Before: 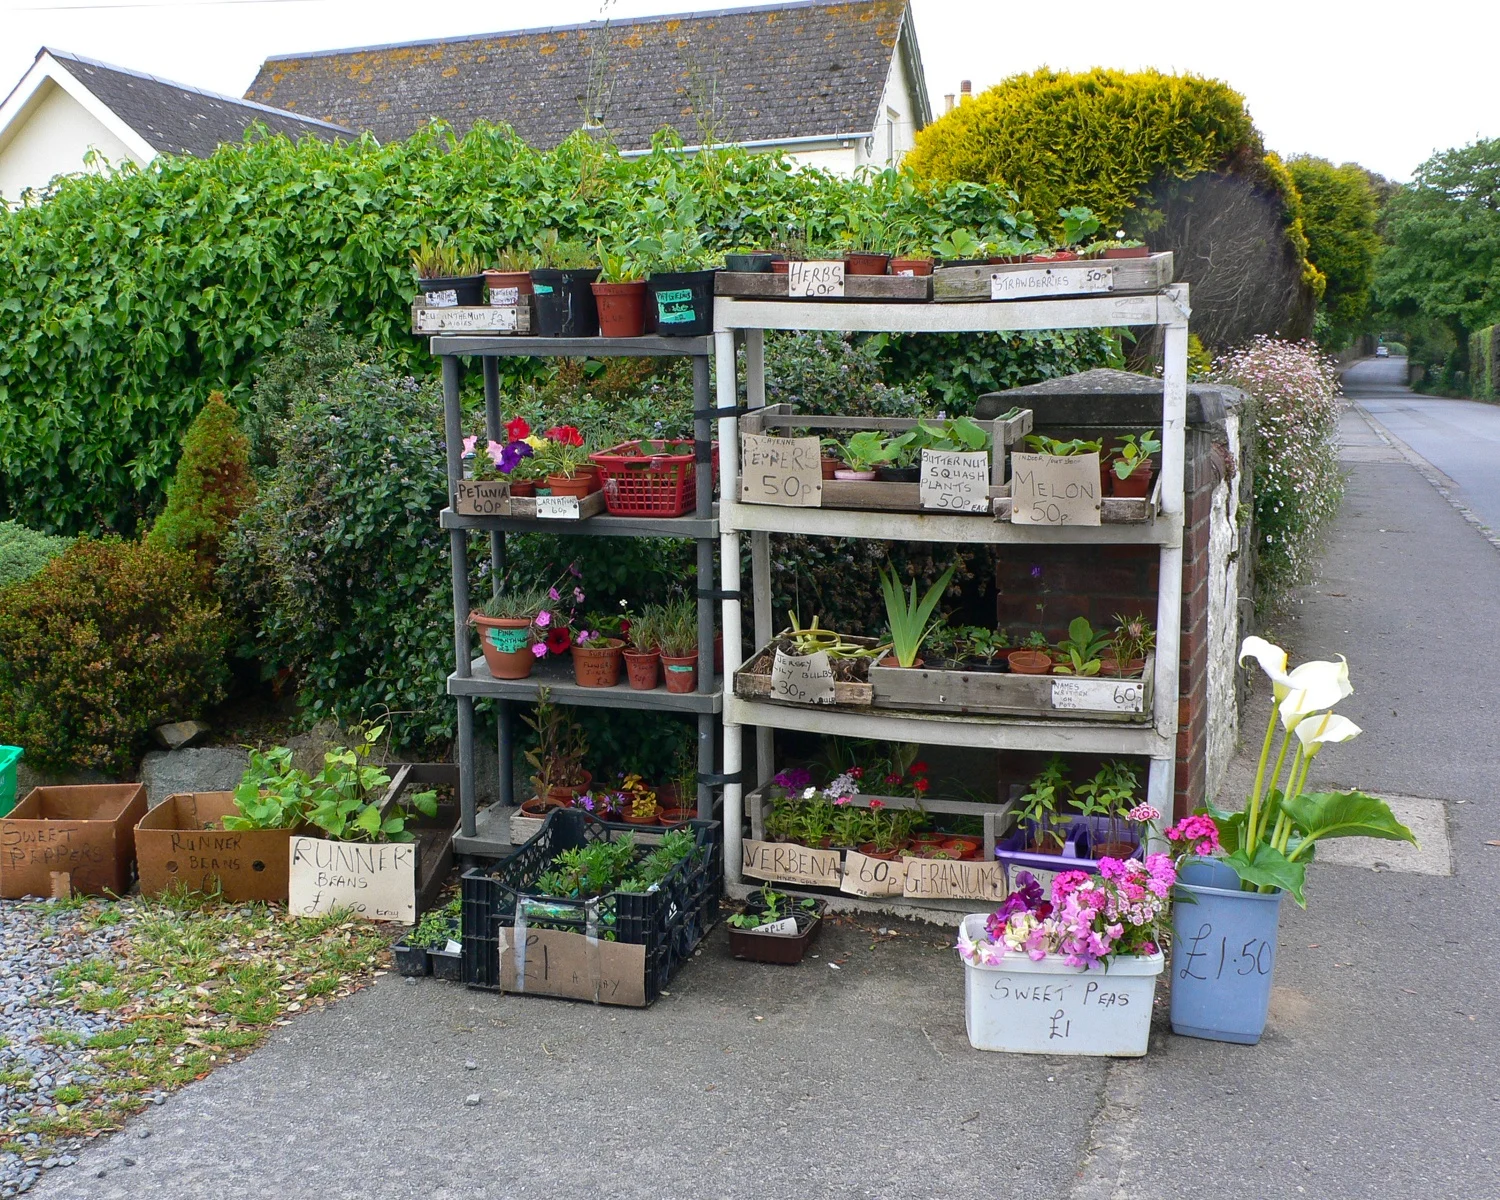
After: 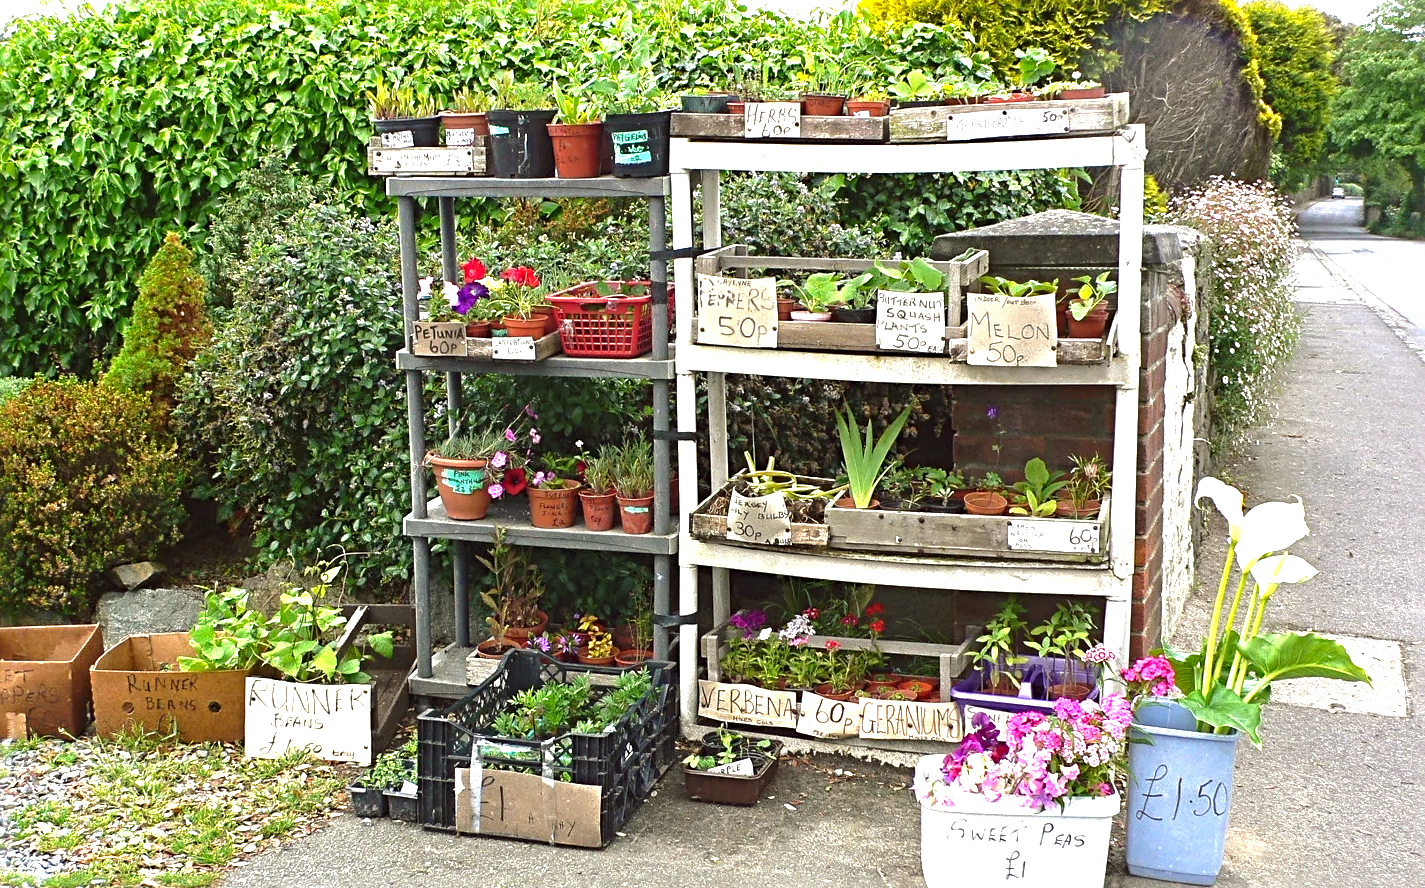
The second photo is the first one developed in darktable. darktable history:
crop and rotate: left 2.991%, top 13.302%, right 1.981%, bottom 12.636%
rgb curve: curves: ch0 [(0, 0) (0.175, 0.154) (0.785, 0.663) (1, 1)]
exposure: black level correction 0, exposure 1.5 EV, compensate highlight preservation false
color balance: lift [1.005, 1.002, 0.998, 0.998], gamma [1, 1.021, 1.02, 0.979], gain [0.923, 1.066, 1.056, 0.934]
sharpen: radius 4.883
tone equalizer: on, module defaults
